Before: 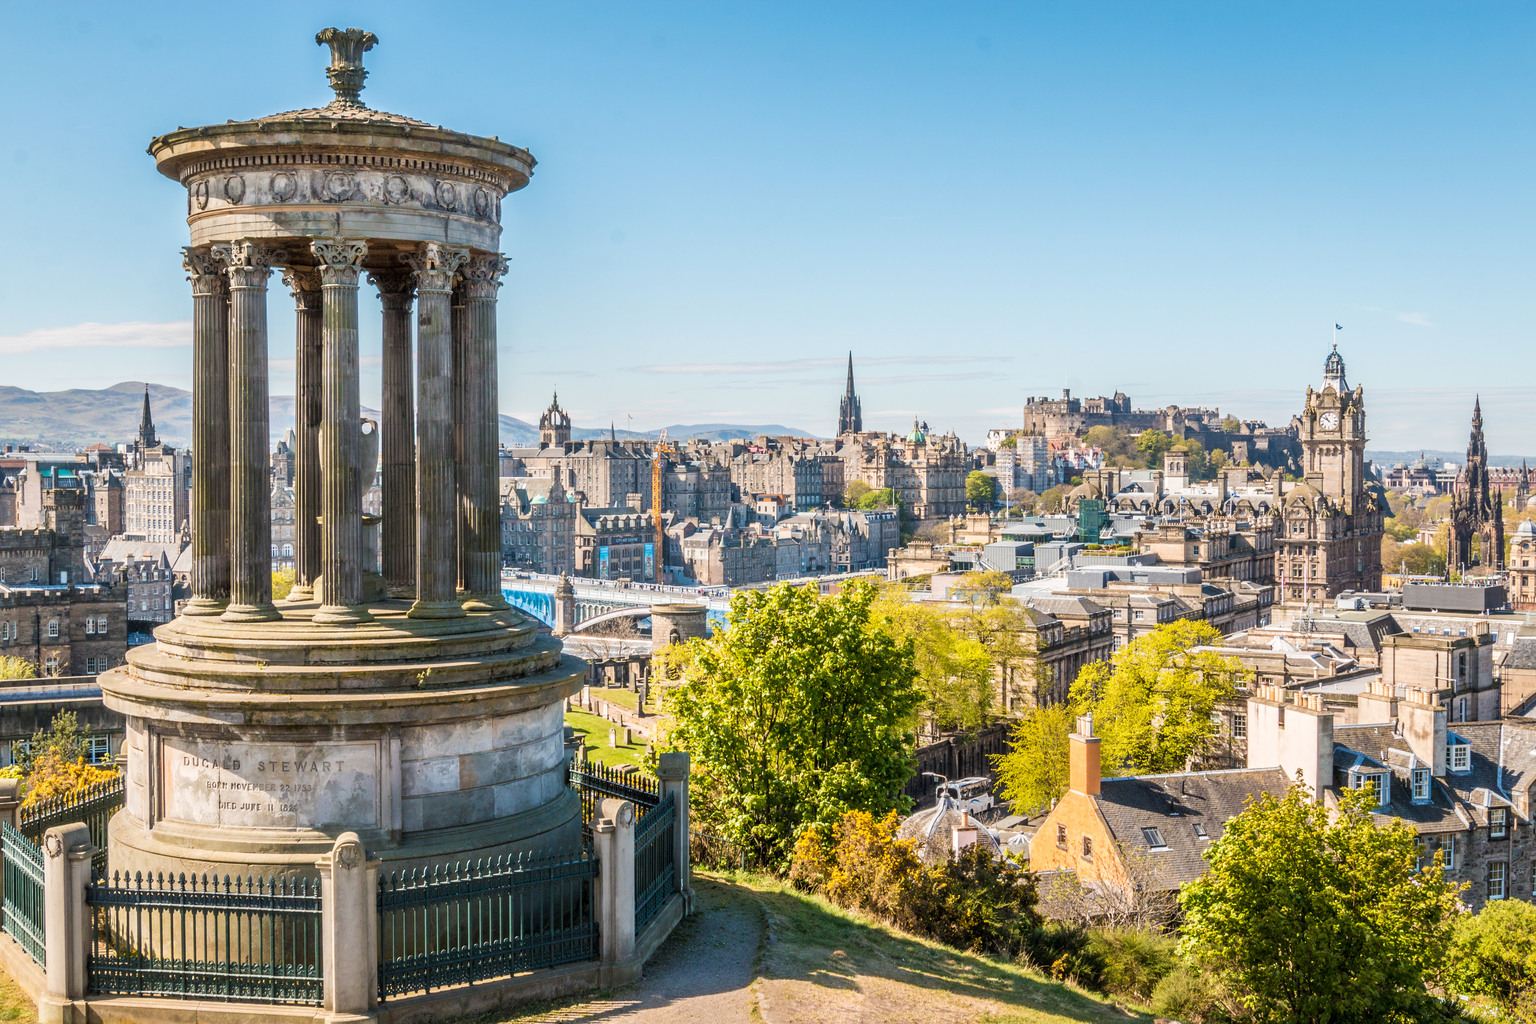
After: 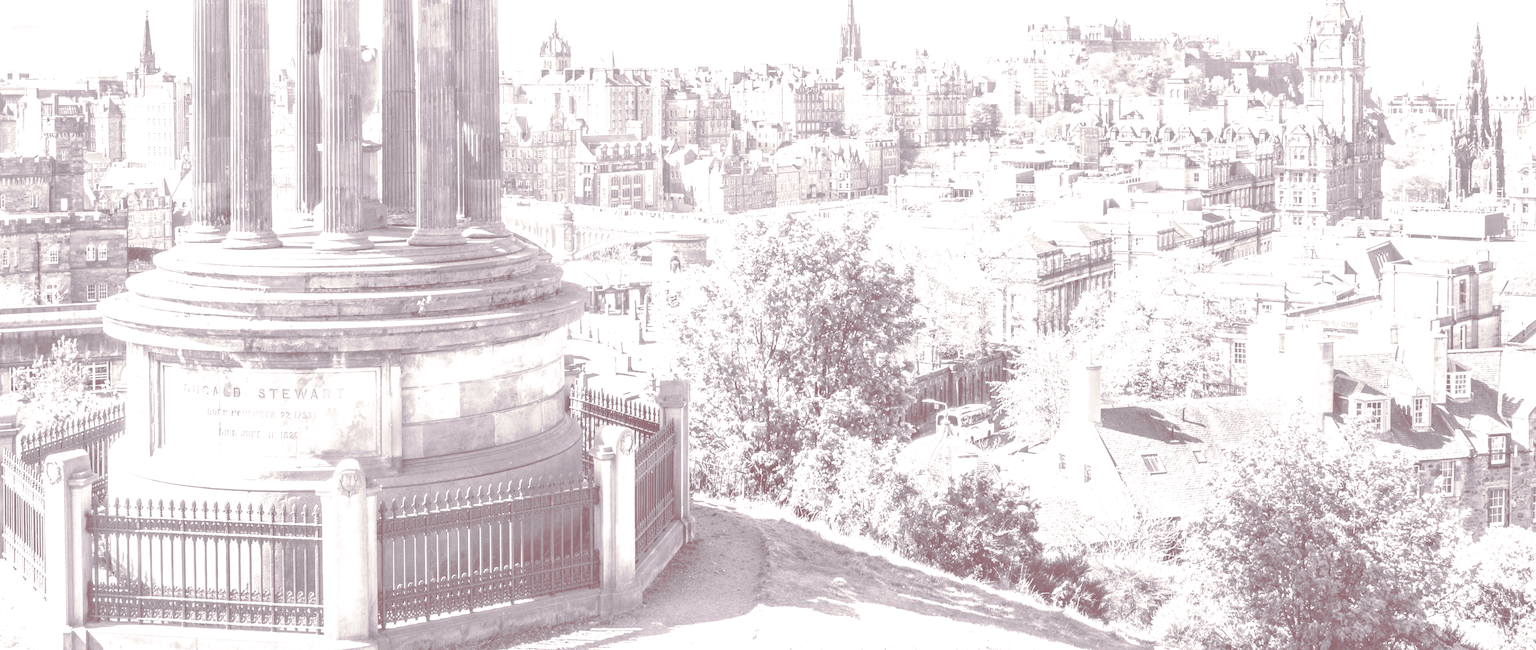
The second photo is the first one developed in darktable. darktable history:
color balance rgb: perceptual saturation grading › global saturation 25%, global vibrance 20%
split-toning: on, module defaults
sigmoid: contrast 1.22, skew 0.65
crop and rotate: top 36.435%
colorize: hue 25.2°, saturation 83%, source mix 82%, lightness 79%, version 1
